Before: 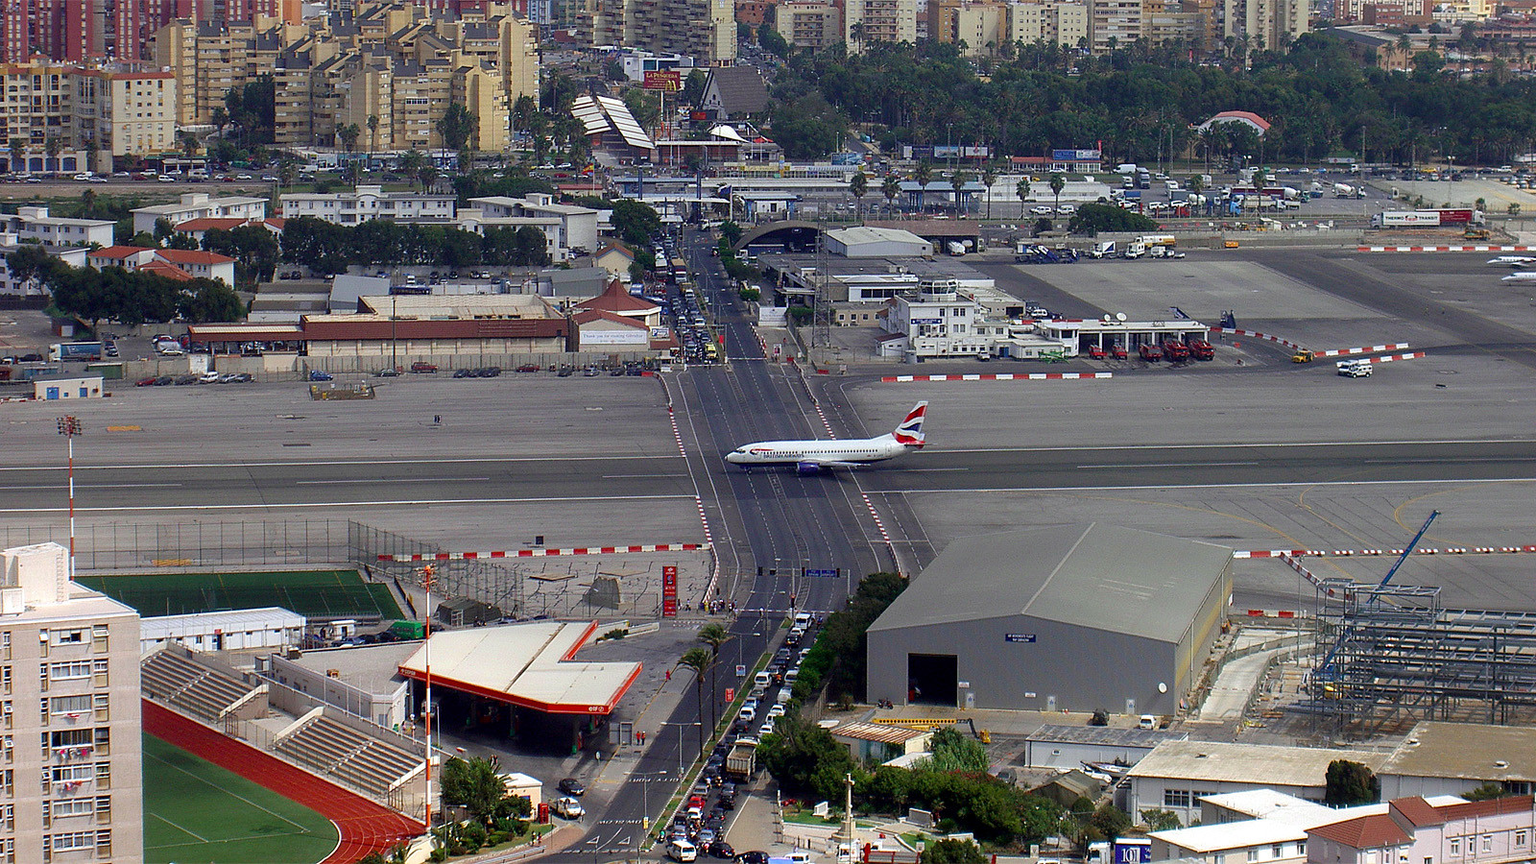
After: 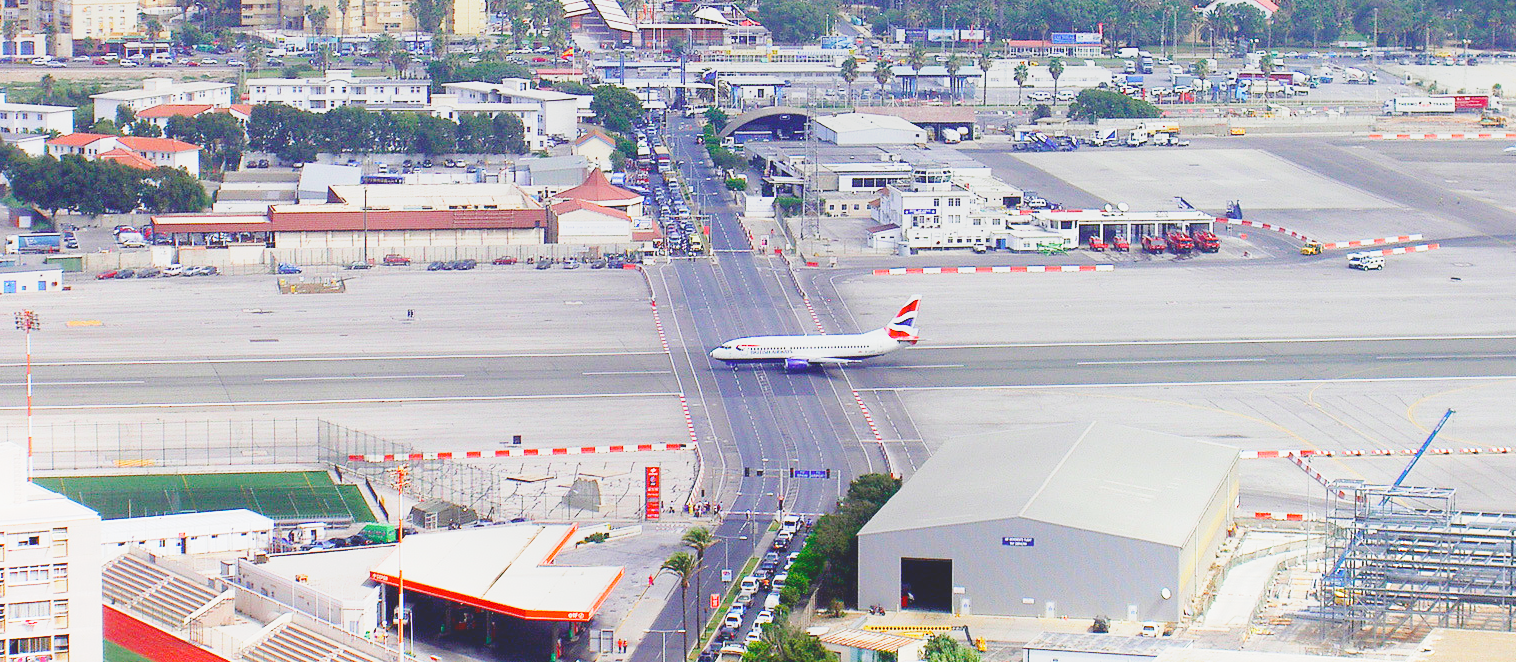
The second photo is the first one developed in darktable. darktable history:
local contrast: detail 69%
crop and rotate: left 2.937%, top 13.753%, right 2.301%, bottom 12.626%
exposure: black level correction 0, exposure 1.2 EV, compensate exposure bias true, compensate highlight preservation false
base curve: curves: ch0 [(0, 0) (0.008, 0.007) (0.022, 0.029) (0.048, 0.089) (0.092, 0.197) (0.191, 0.399) (0.275, 0.534) (0.357, 0.65) (0.477, 0.78) (0.542, 0.833) (0.799, 0.973) (1, 1)], preserve colors none
